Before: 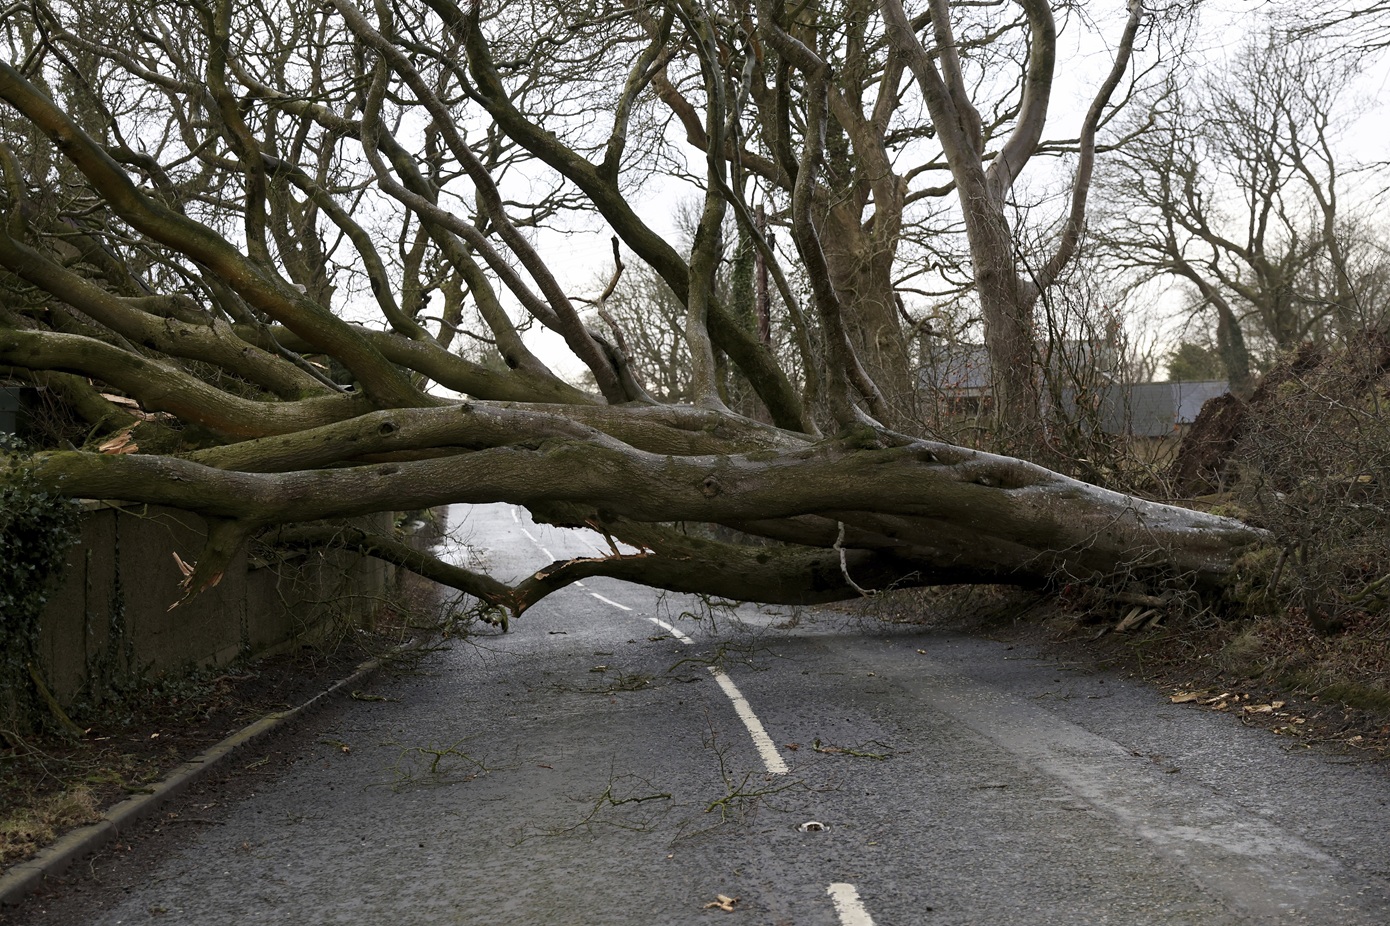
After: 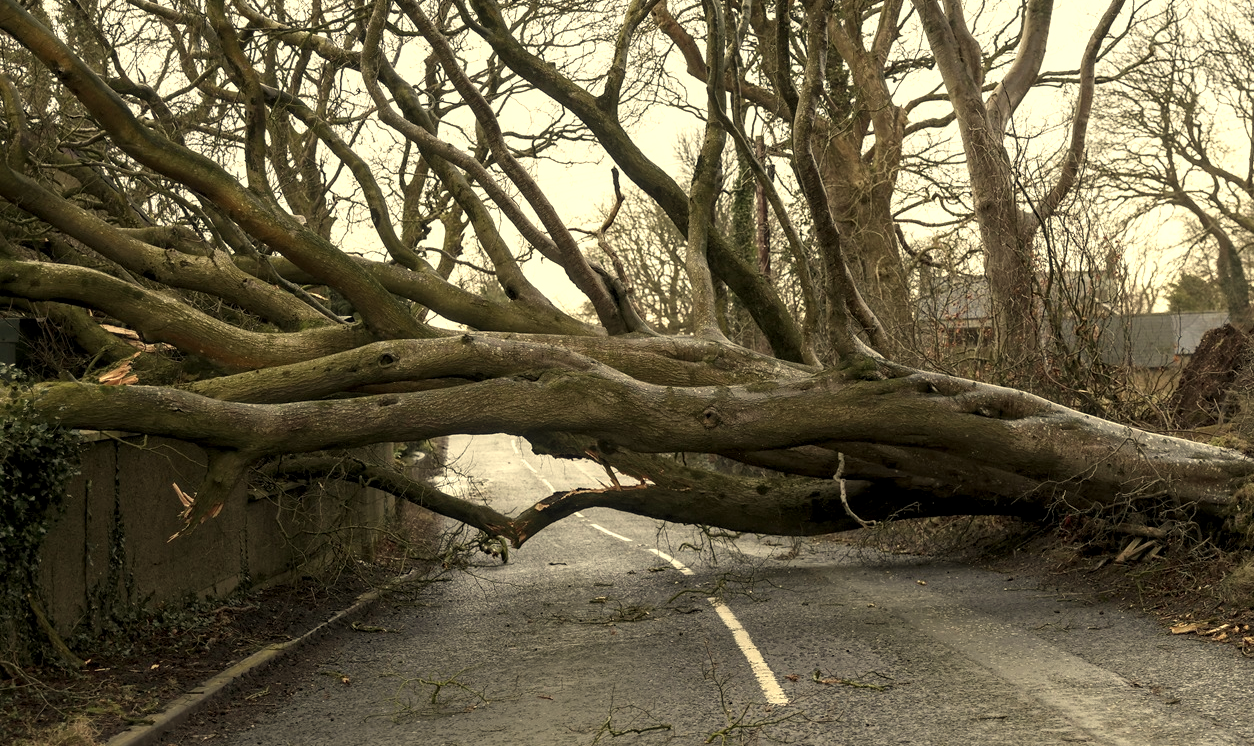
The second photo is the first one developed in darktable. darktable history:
local contrast: on, module defaults
crop: top 7.49%, right 9.717%, bottom 11.943%
exposure: exposure 0.376 EV
white balance: red 1.08, blue 0.791
